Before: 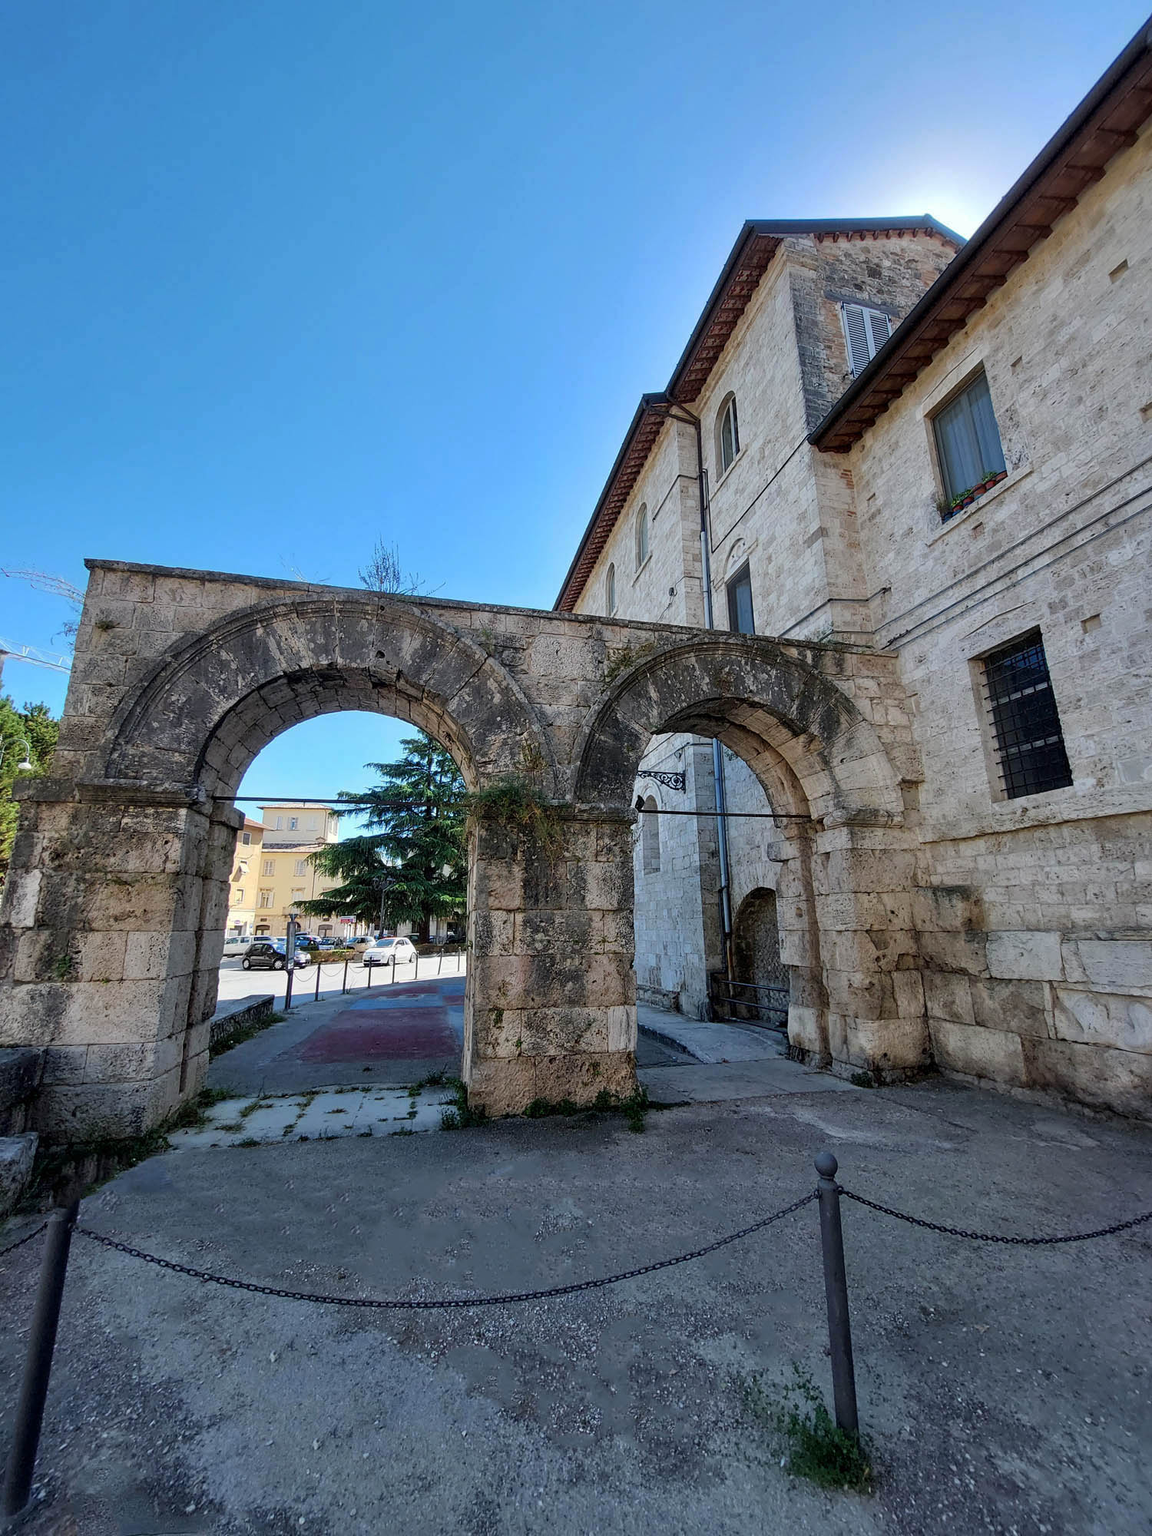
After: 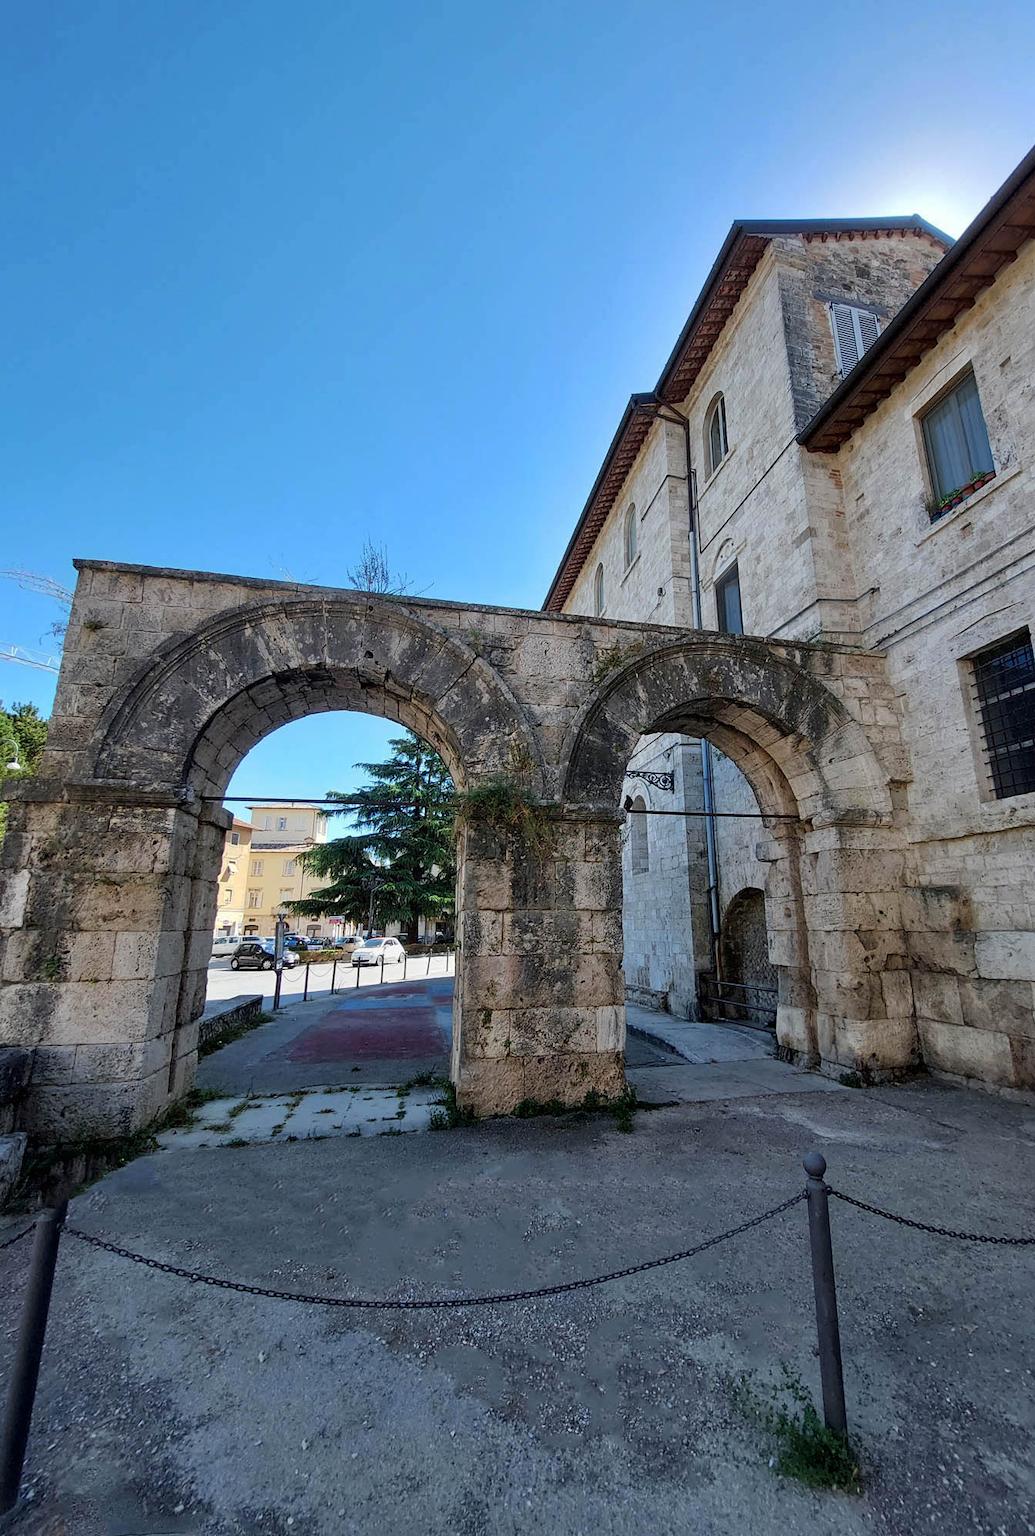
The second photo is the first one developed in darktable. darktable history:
crop and rotate: left 1.025%, right 9.069%
